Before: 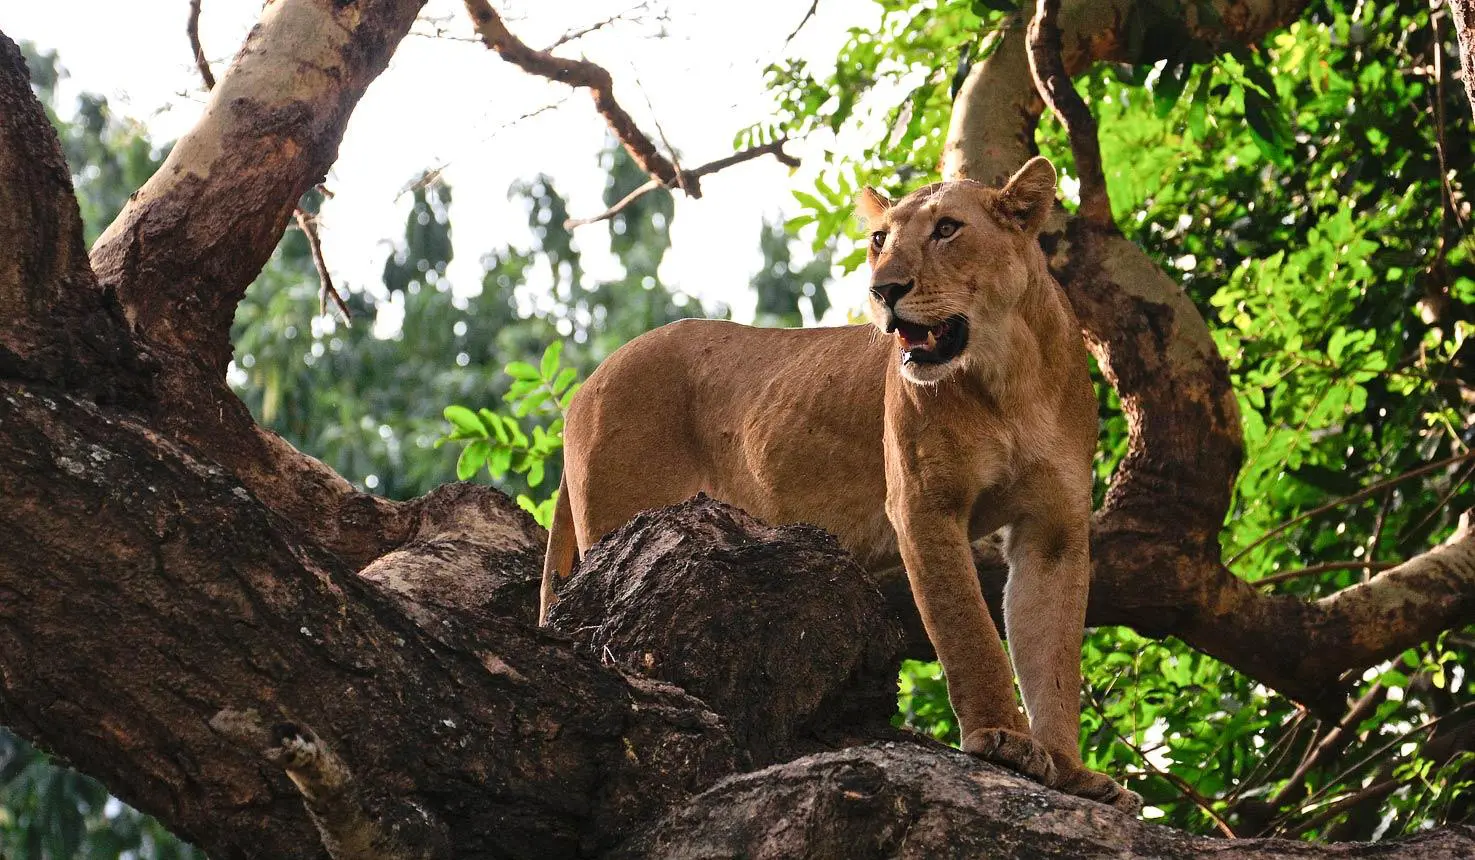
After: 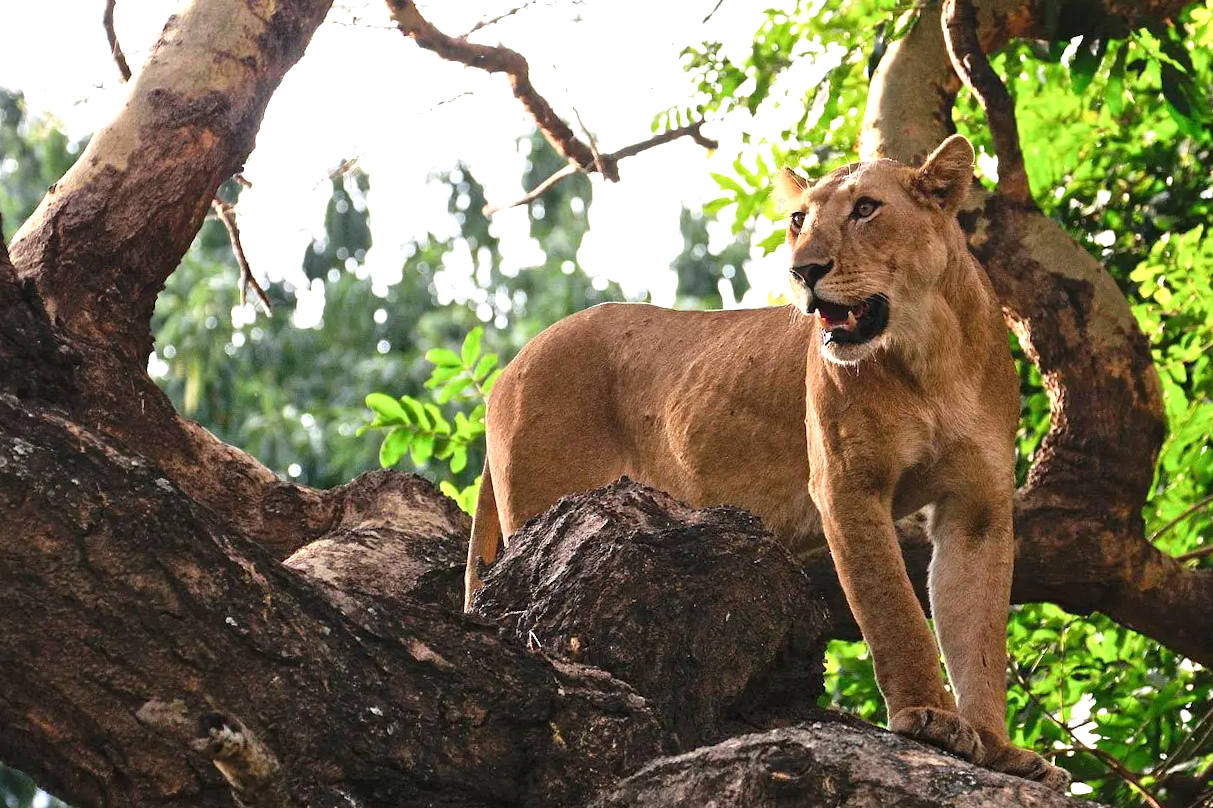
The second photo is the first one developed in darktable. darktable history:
exposure: black level correction 0, exposure 0.498 EV, compensate highlight preservation false
crop and rotate: angle 0.93°, left 4.111%, top 0.657%, right 11.321%, bottom 2.677%
